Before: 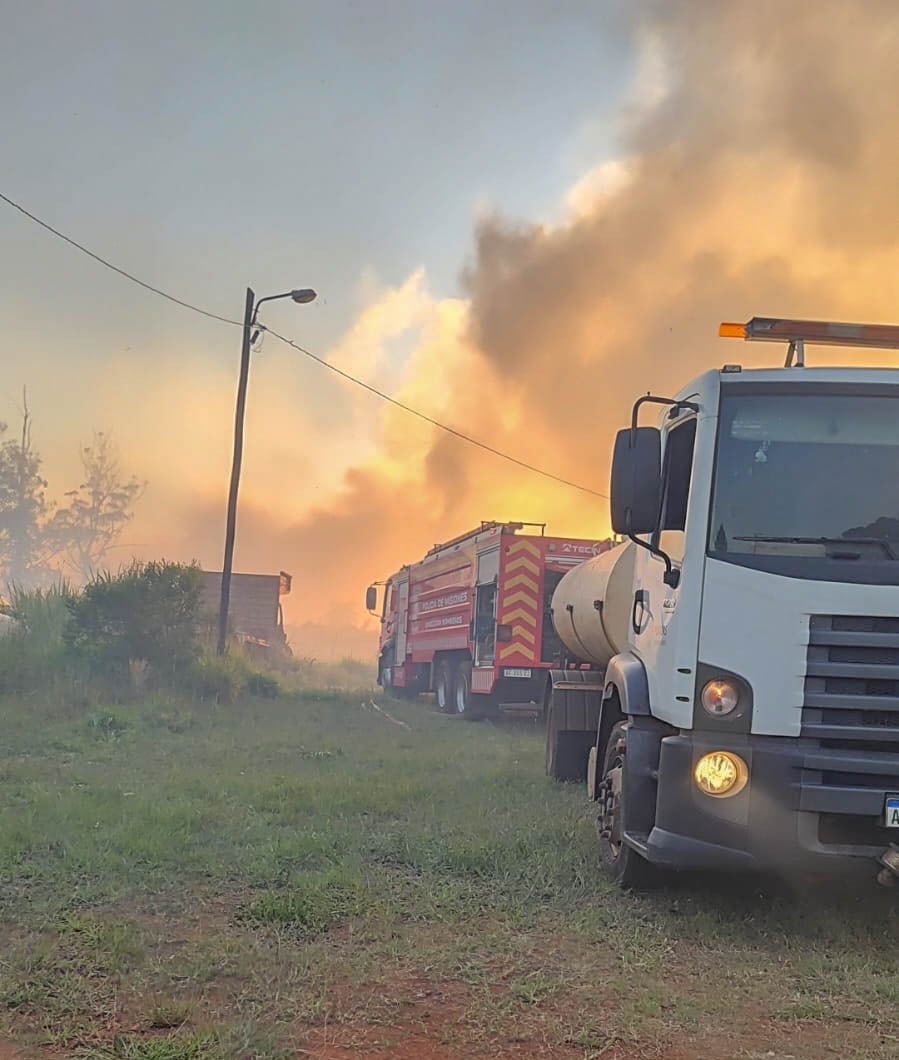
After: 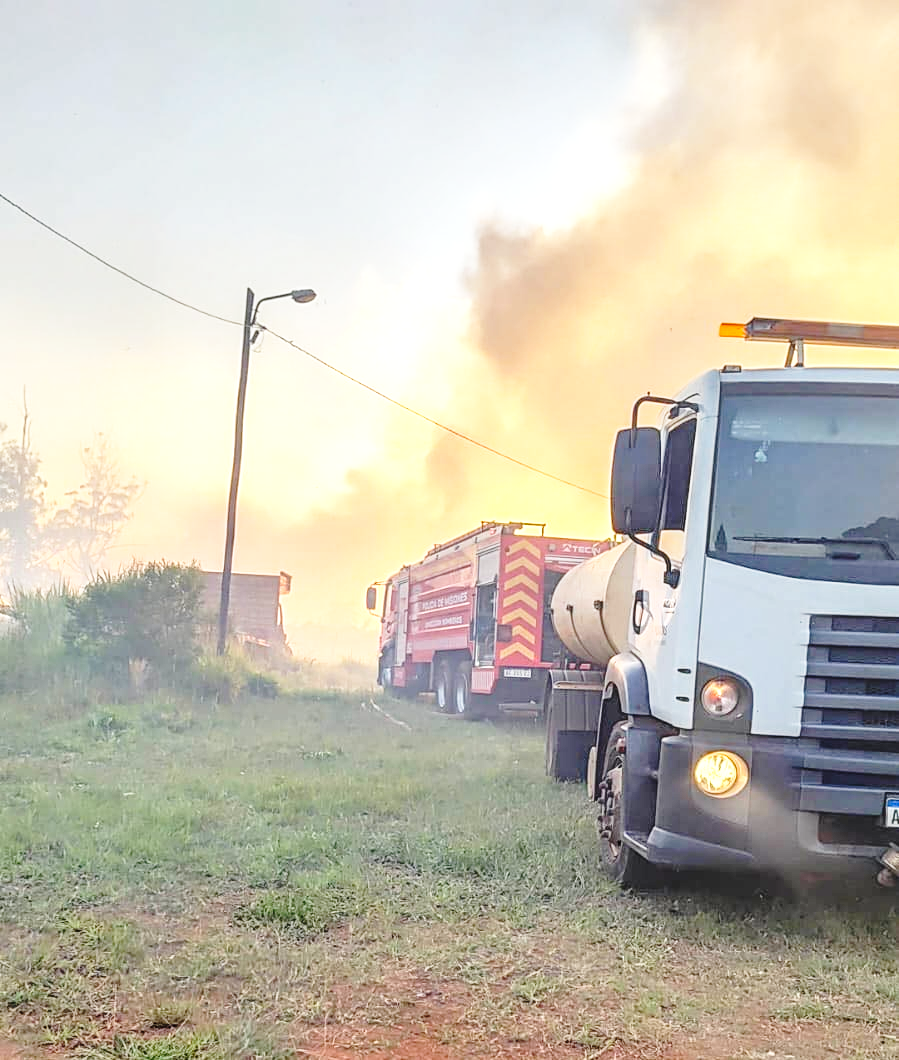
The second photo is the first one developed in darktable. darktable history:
local contrast: on, module defaults
exposure: exposure 0.492 EV, compensate highlight preservation false
base curve: curves: ch0 [(0, 0) (0.036, 0.037) (0.121, 0.228) (0.46, 0.76) (0.859, 0.983) (1, 1)], preserve colors none
